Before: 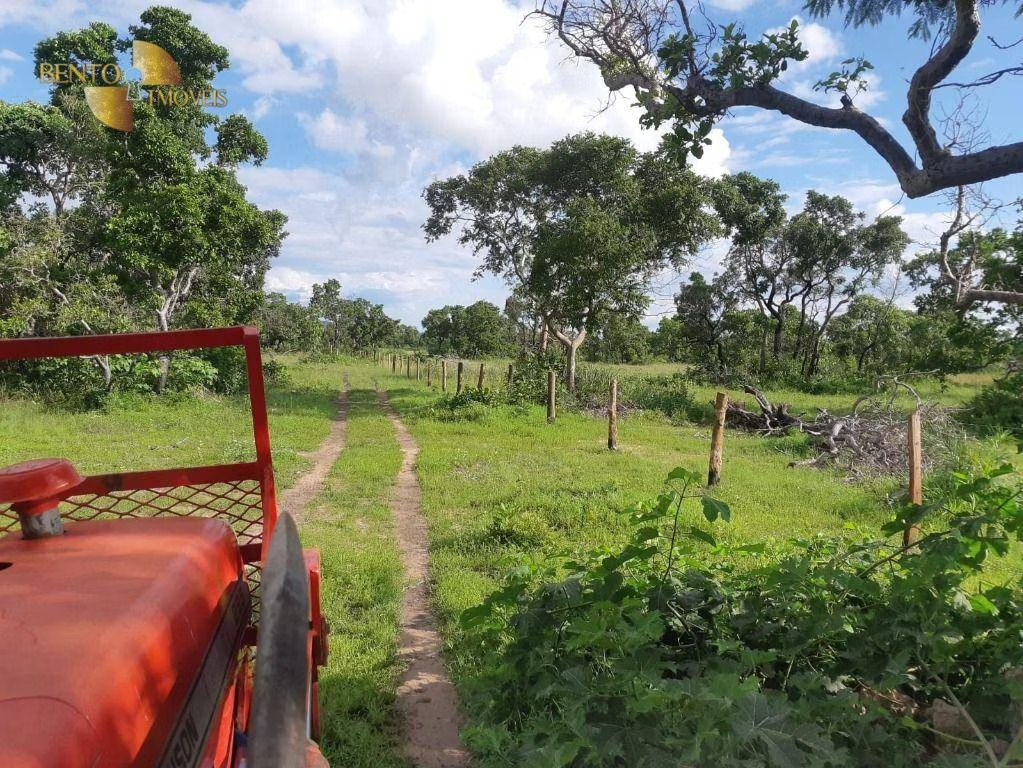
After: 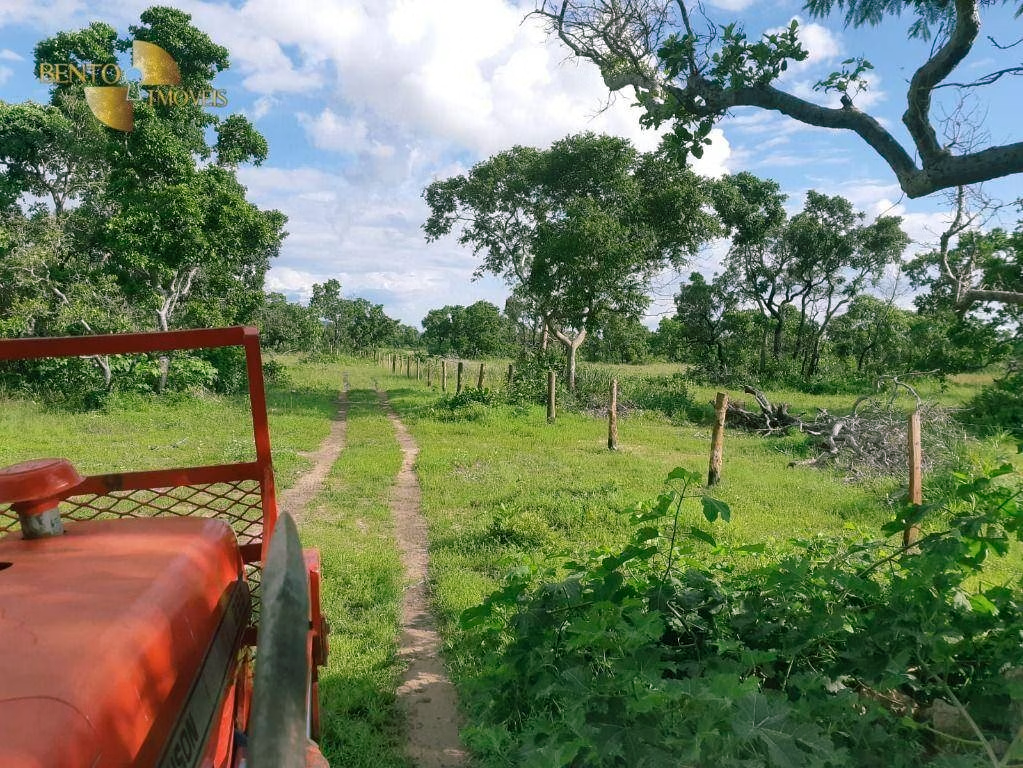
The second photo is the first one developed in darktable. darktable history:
color balance rgb: shadows lift › chroma 11.865%, shadows lift › hue 132.13°, perceptual saturation grading › global saturation -0.143%
